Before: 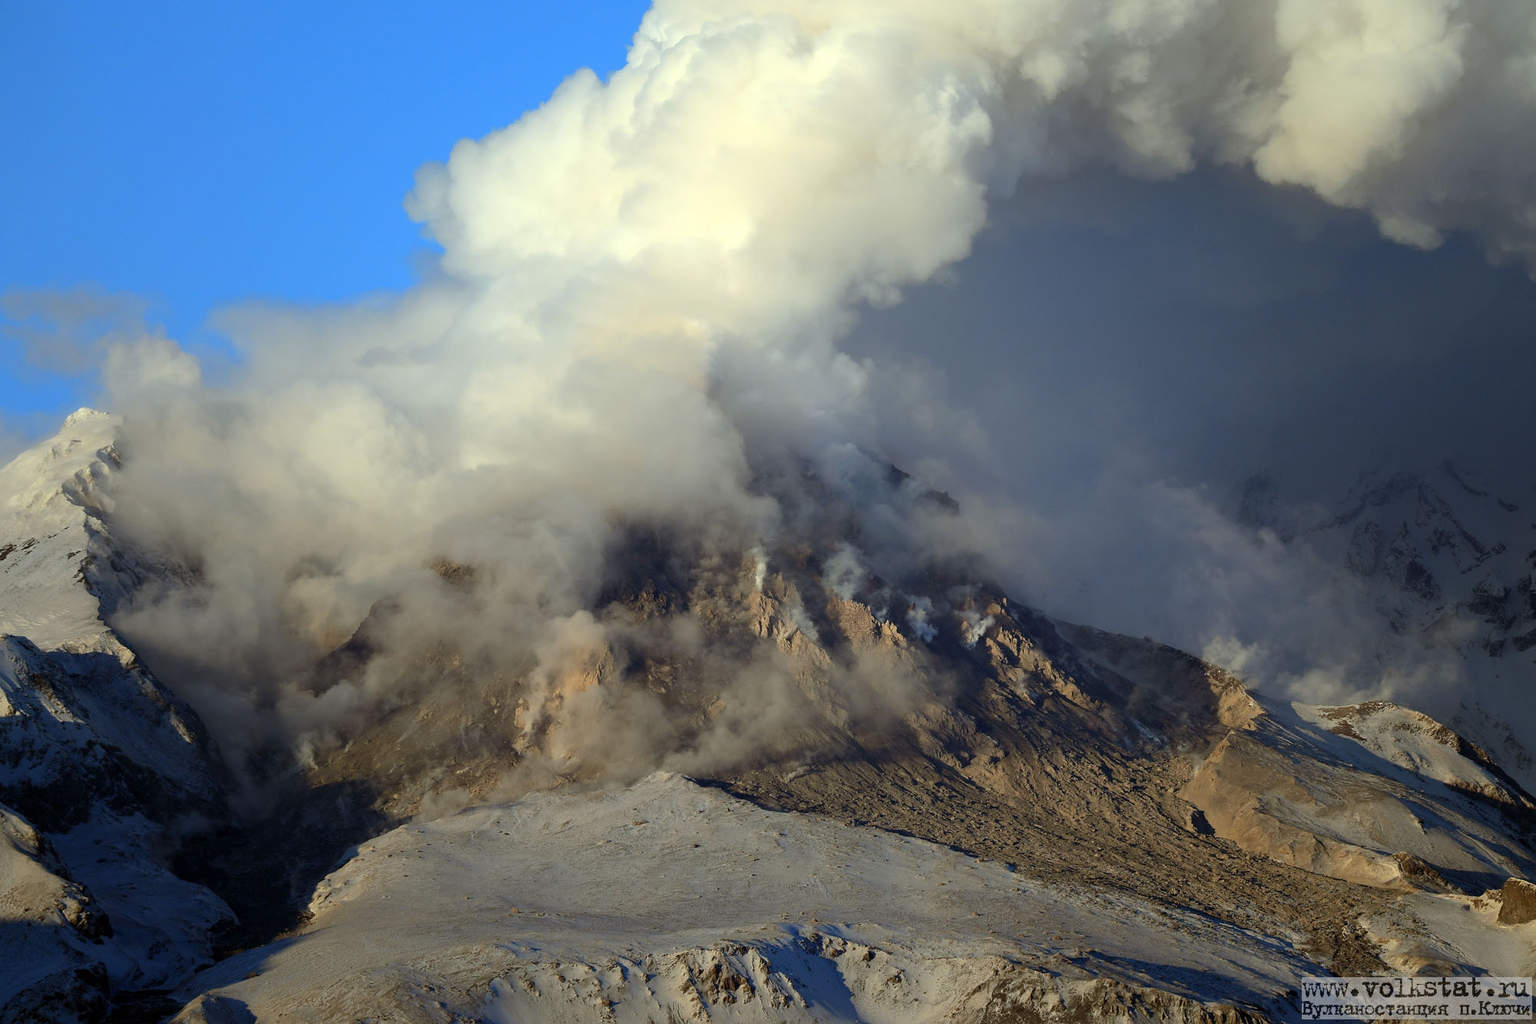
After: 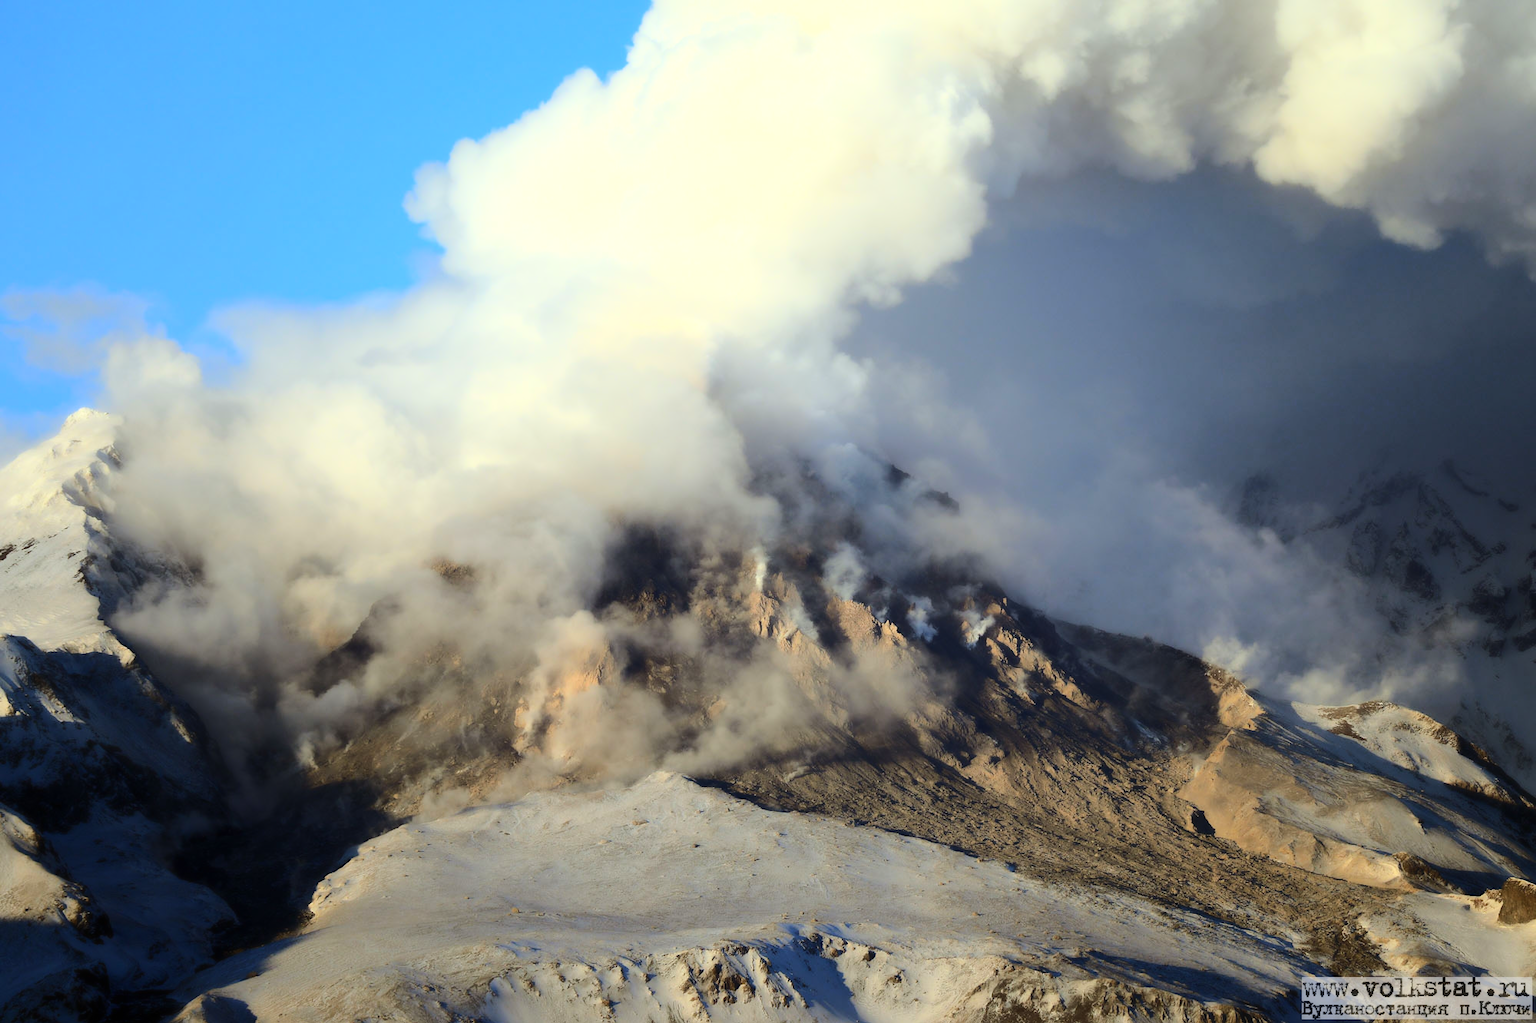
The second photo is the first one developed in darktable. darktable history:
contrast equalizer: y [[0.5, 0.5, 0.5, 0.539, 0.64, 0.611], [0.5 ×6], [0.5 ×6], [0 ×6], [0 ×6]], mix -0.995
base curve: curves: ch0 [(0, 0) (0.036, 0.037) (0.121, 0.228) (0.46, 0.76) (0.859, 0.983) (1, 1)], preserve colors average RGB
